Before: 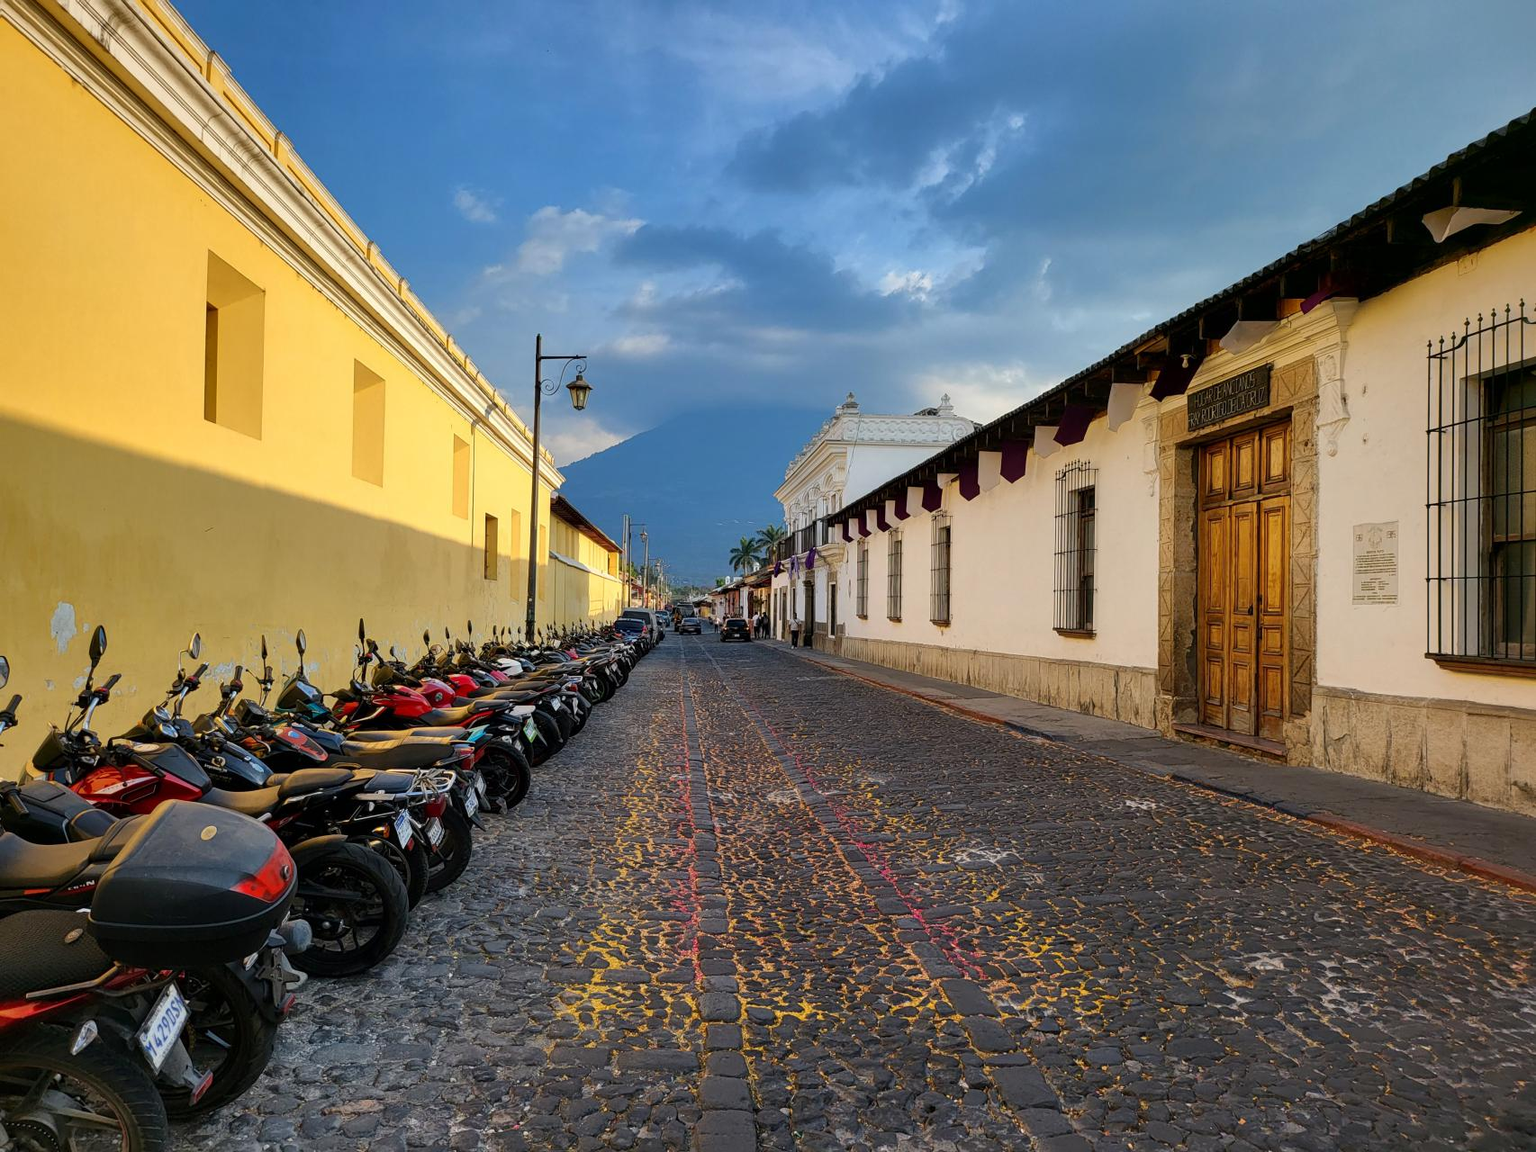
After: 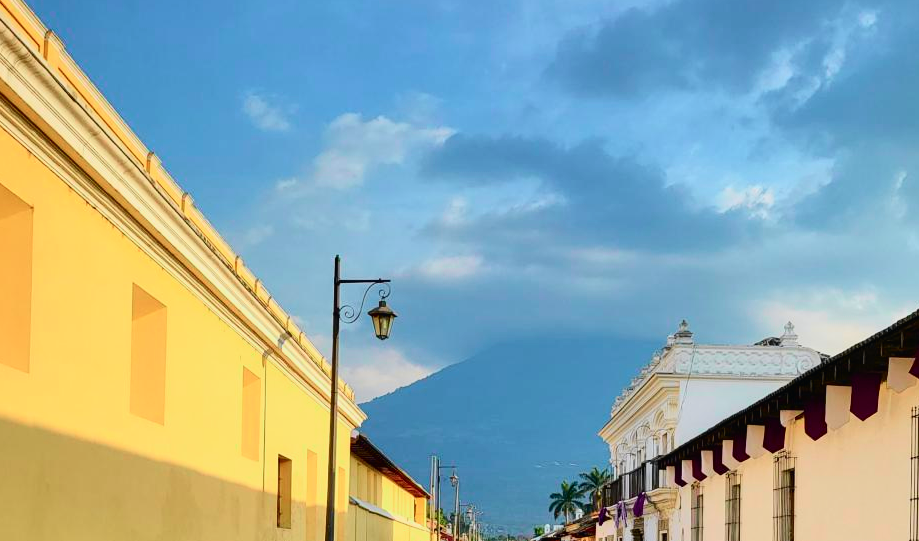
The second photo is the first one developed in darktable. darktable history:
tone curve: curves: ch0 [(0, 0.012) (0.052, 0.04) (0.107, 0.086) (0.276, 0.265) (0.461, 0.531) (0.718, 0.79) (0.921, 0.909) (0.999, 0.951)]; ch1 [(0, 0) (0.339, 0.298) (0.402, 0.363) (0.444, 0.415) (0.485, 0.469) (0.494, 0.493) (0.504, 0.501) (0.525, 0.534) (0.555, 0.587) (0.594, 0.647) (1, 1)]; ch2 [(0, 0) (0.48, 0.48) (0.504, 0.5) (0.535, 0.557) (0.581, 0.623) (0.649, 0.683) (0.824, 0.815) (1, 1)], color space Lab, independent channels, preserve colors none
crop: left 15.306%, top 9.065%, right 30.789%, bottom 48.638%
